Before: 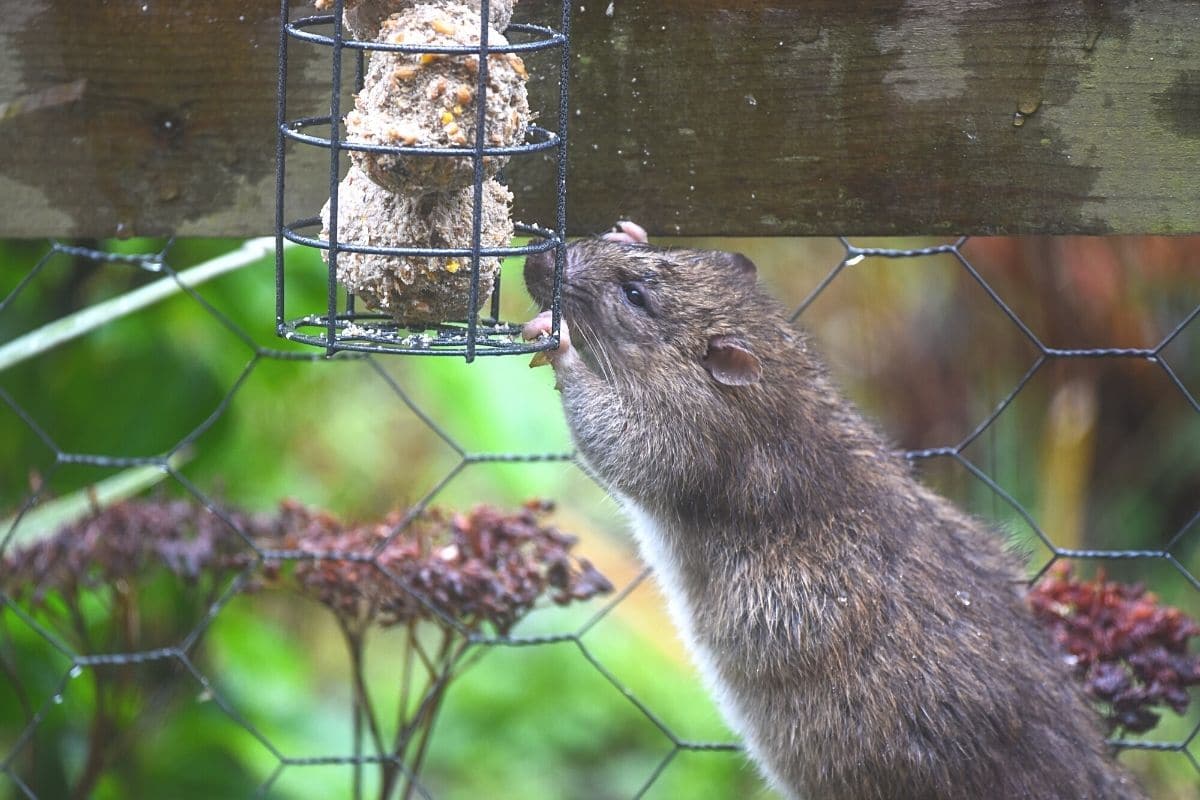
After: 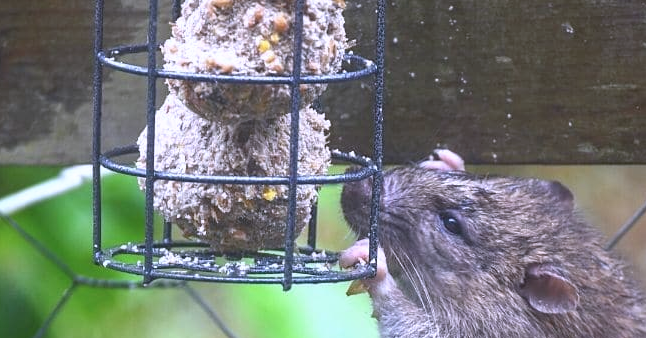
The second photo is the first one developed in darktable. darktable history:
color calibration: illuminant custom, x 0.363, y 0.385, temperature 4528.03 K
crop: left 15.306%, top 9.065%, right 30.789%, bottom 48.638%
